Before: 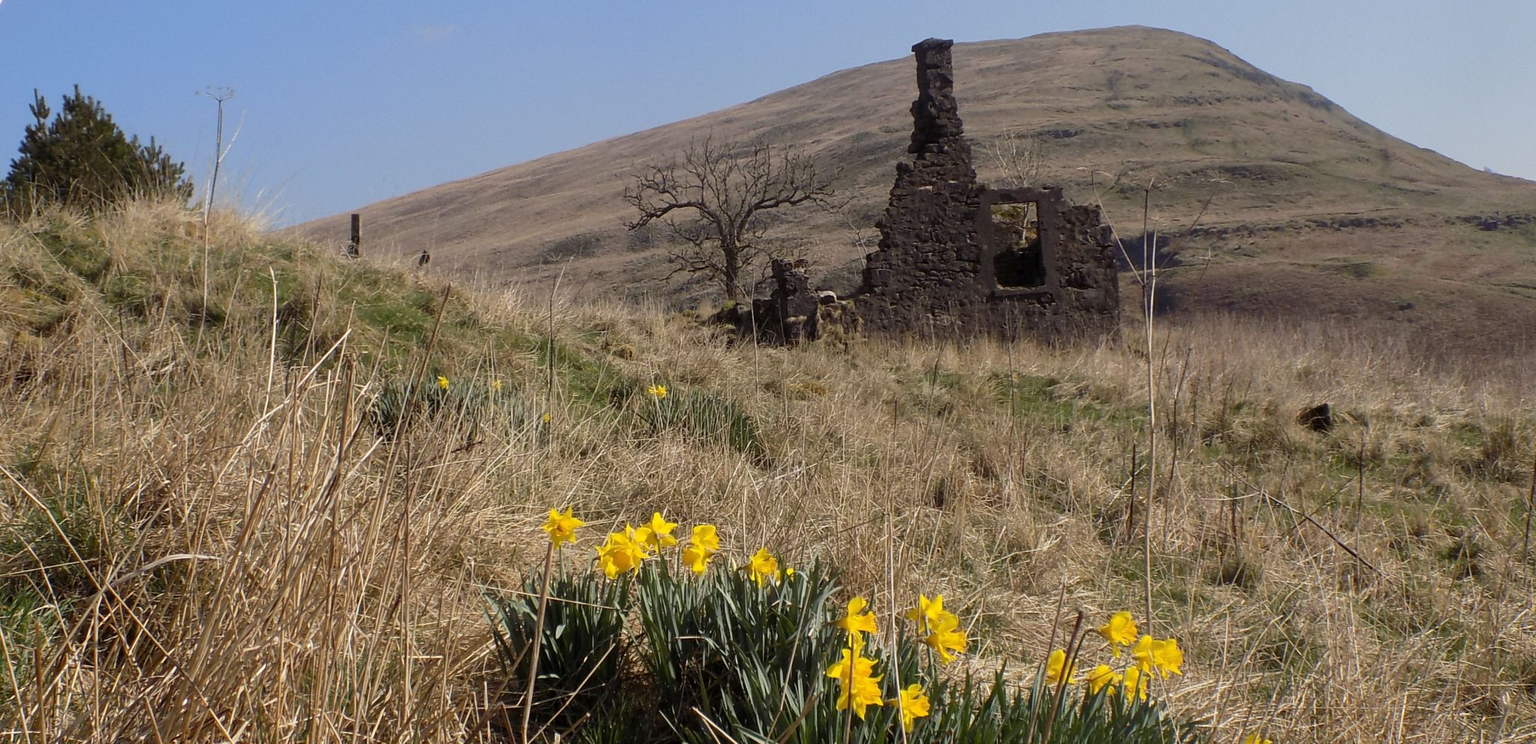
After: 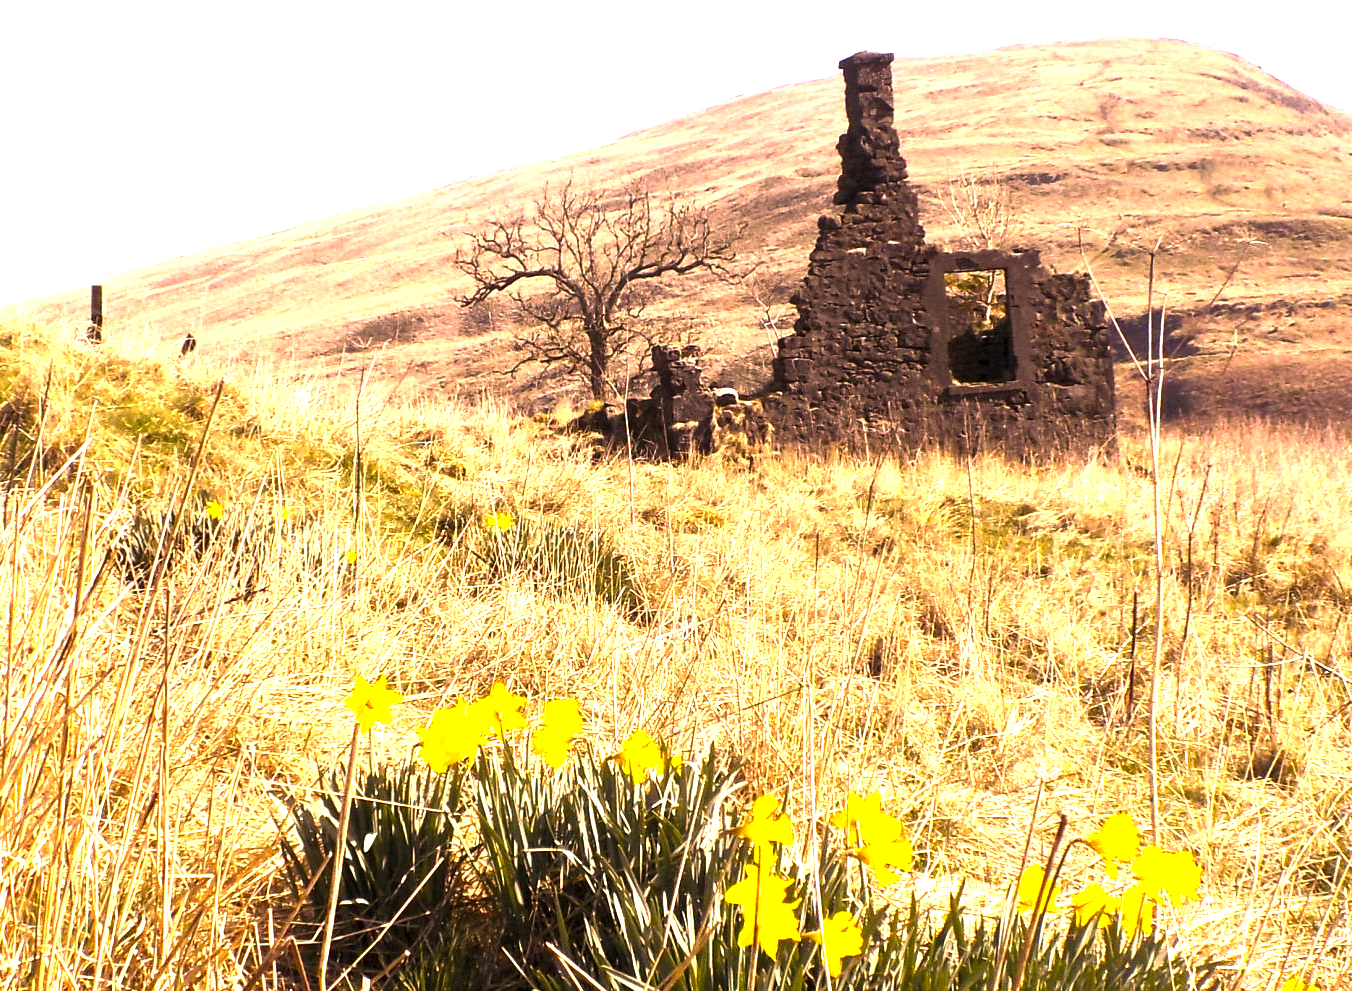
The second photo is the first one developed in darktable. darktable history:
contrast brightness saturation: saturation -0.05
color correction: highlights a* 40, highlights b* 40, saturation 0.69
crop and rotate: left 18.442%, right 15.508%
color balance rgb: perceptual saturation grading › global saturation 25%, perceptual brilliance grading › global brilliance 35%, perceptual brilliance grading › highlights 50%, perceptual brilliance grading › mid-tones 60%, perceptual brilliance grading › shadows 35%, global vibrance 20%
